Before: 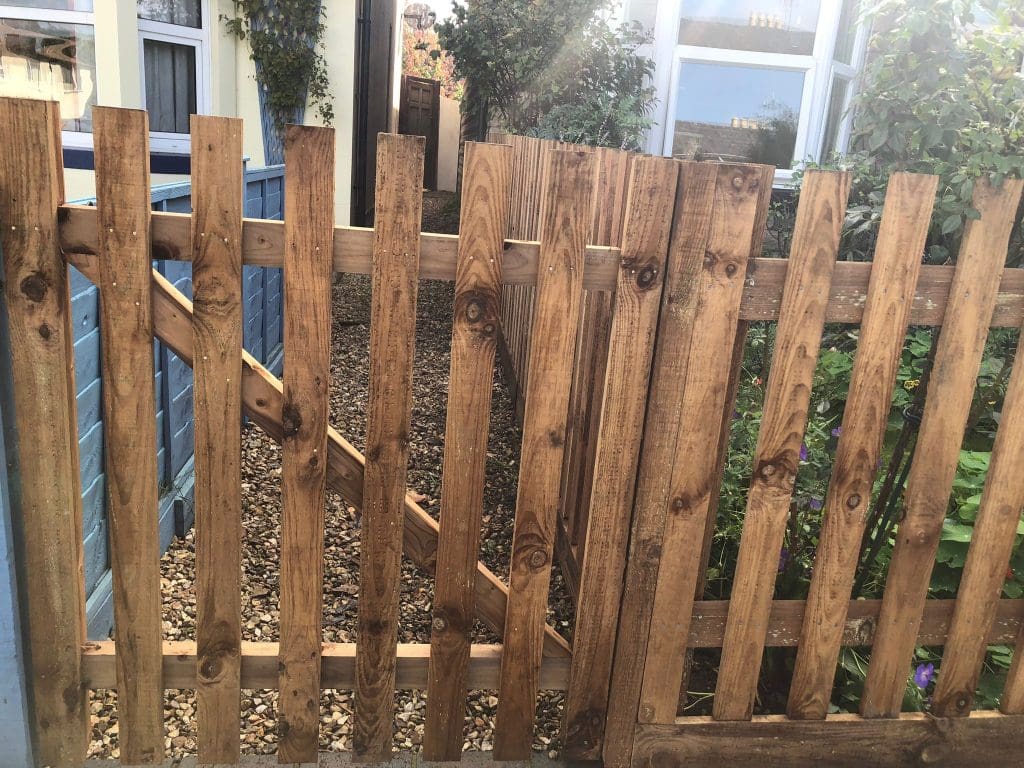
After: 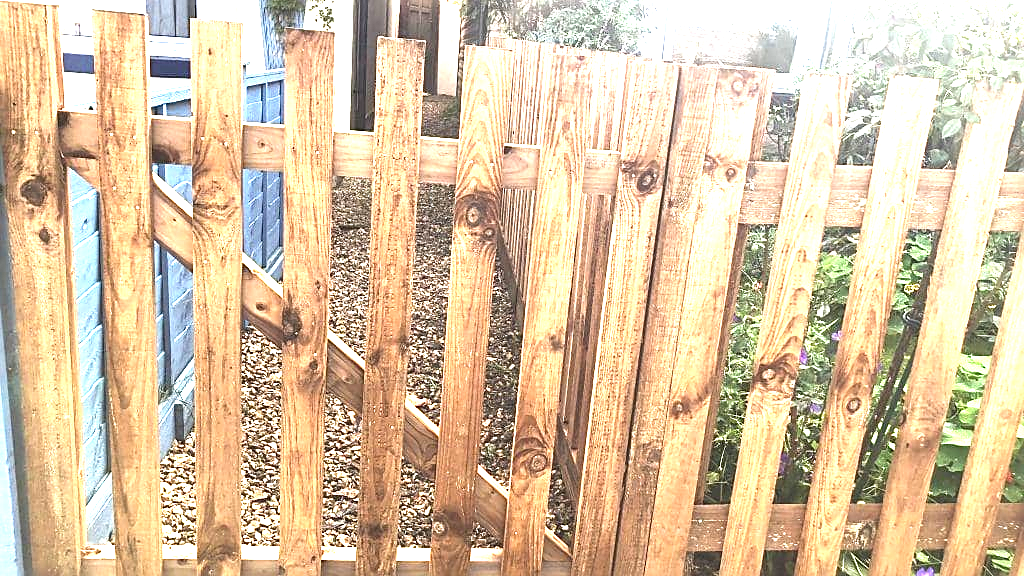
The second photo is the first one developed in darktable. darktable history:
exposure: black level correction 0, exposure 2.088 EV, compensate exposure bias true, compensate highlight preservation false
sharpen: on, module defaults
crop and rotate: top 12.5%, bottom 12.5%
